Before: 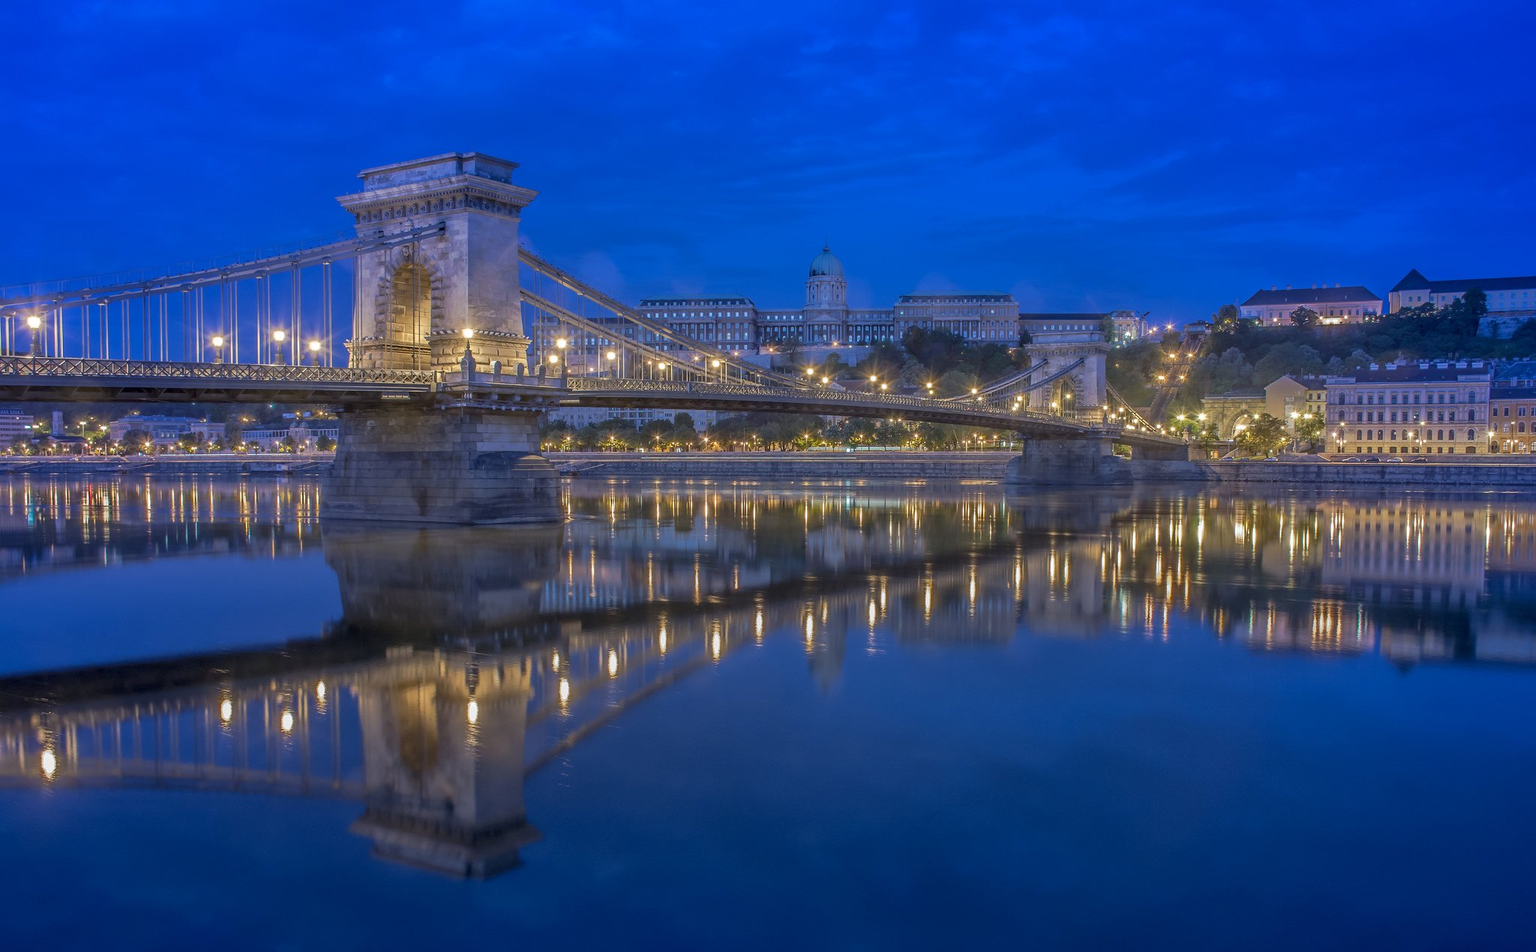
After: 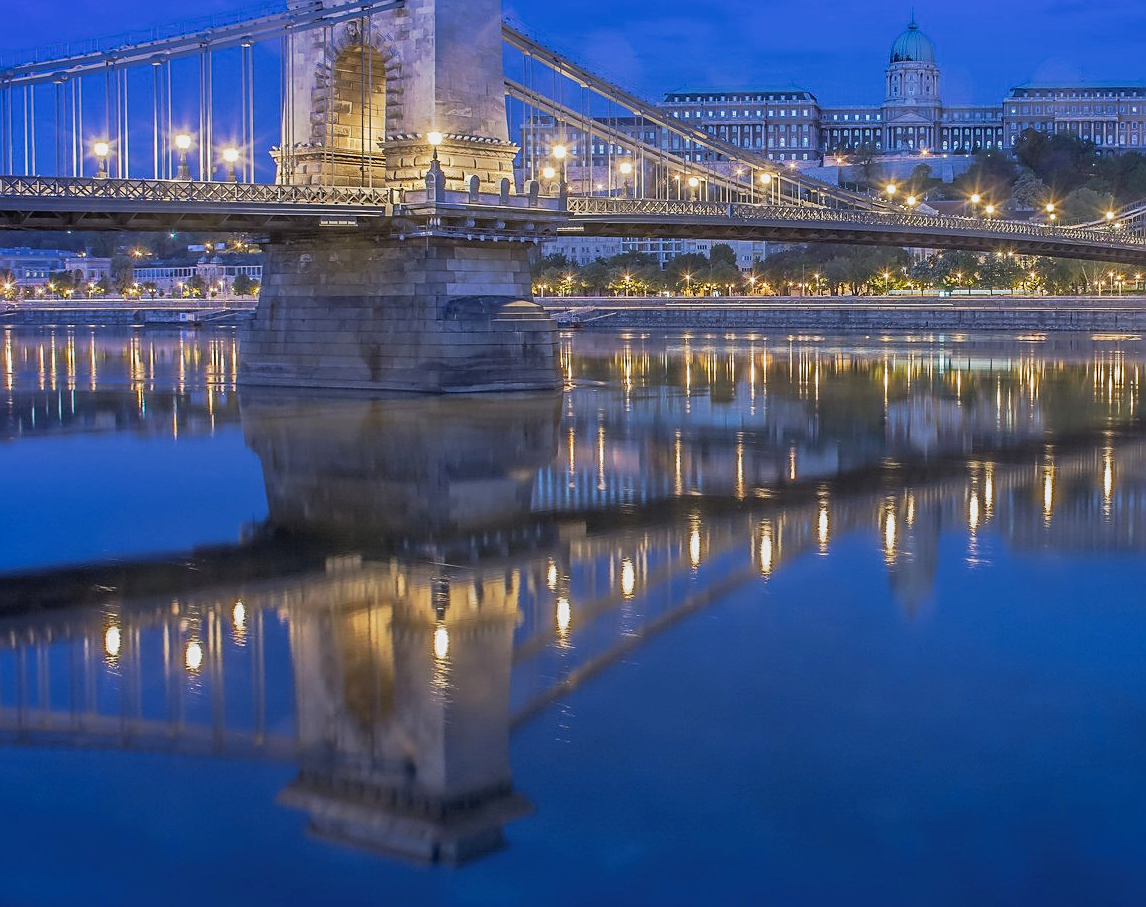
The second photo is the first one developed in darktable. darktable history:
sharpen: on, module defaults
tone curve: curves: ch0 [(0, 0.026) (0.181, 0.223) (0.405, 0.46) (0.456, 0.528) (0.634, 0.728) (0.877, 0.89) (0.984, 0.935)]; ch1 [(0, 0) (0.443, 0.43) (0.492, 0.488) (0.566, 0.579) (0.595, 0.625) (0.65, 0.657) (0.696, 0.725) (1, 1)]; ch2 [(0, 0) (0.33, 0.301) (0.421, 0.443) (0.447, 0.489) (0.495, 0.494) (0.537, 0.57) (0.586, 0.591) (0.663, 0.686) (1, 1)], preserve colors none
crop: left 9.244%, top 24.14%, right 34.784%, bottom 4.384%
